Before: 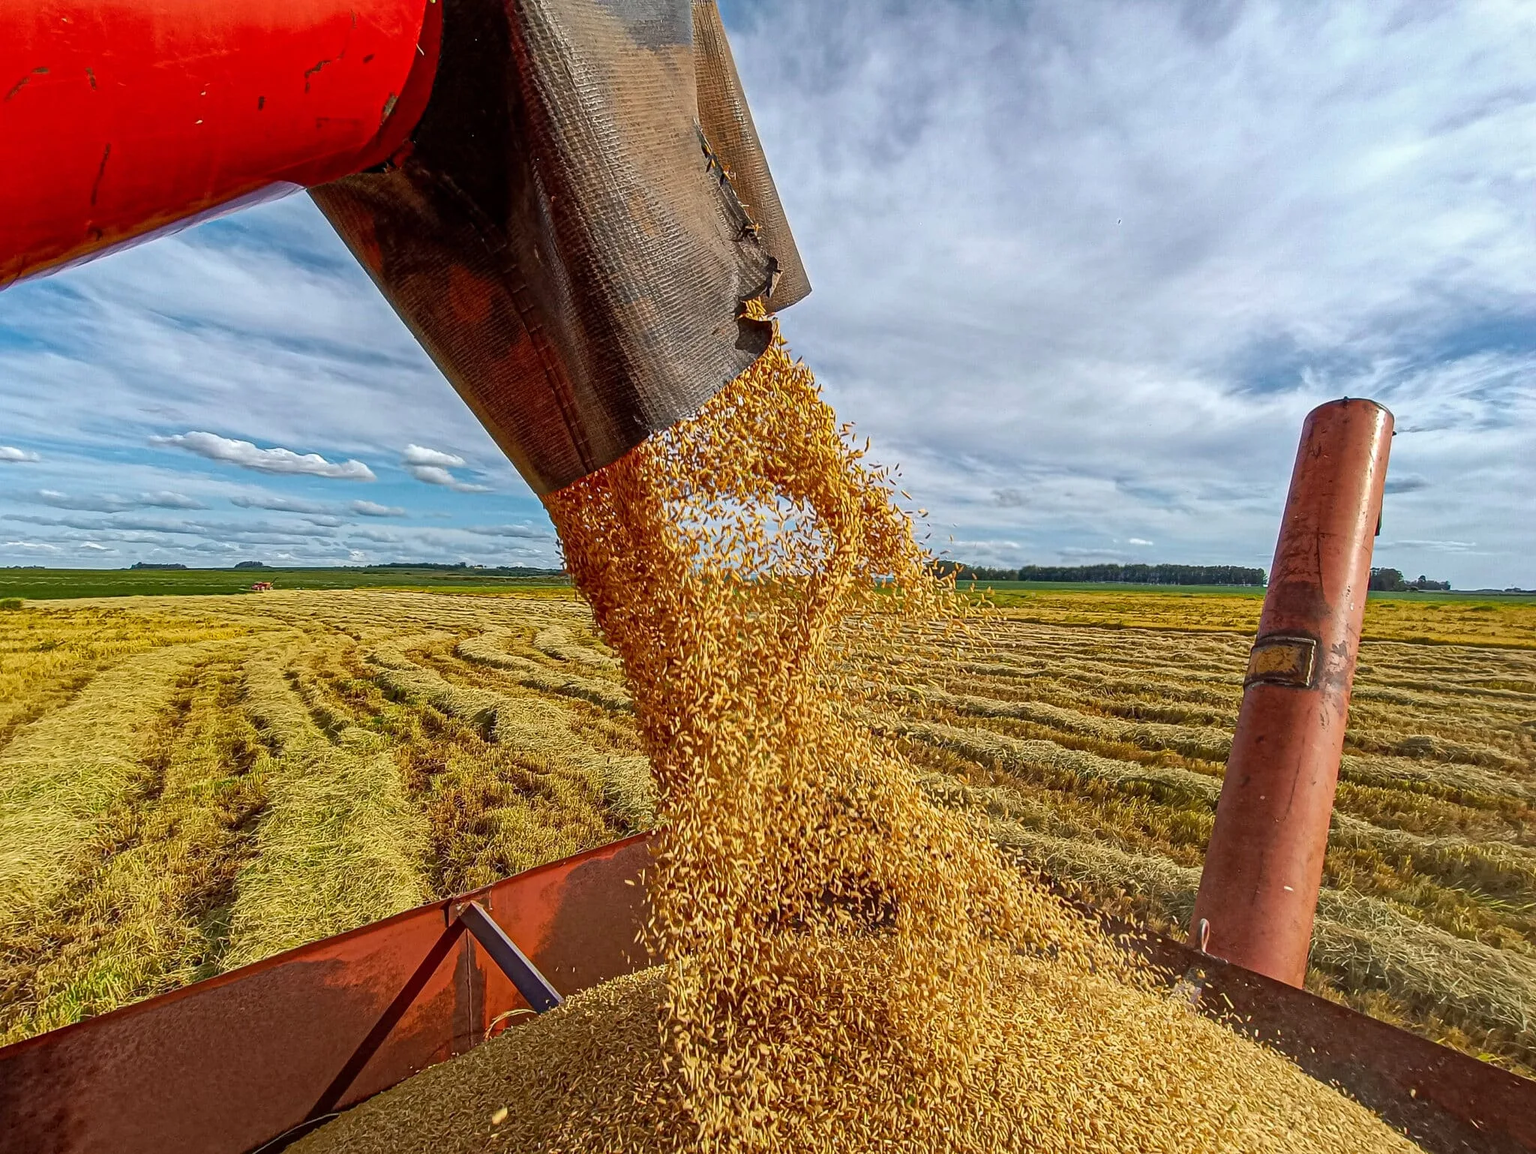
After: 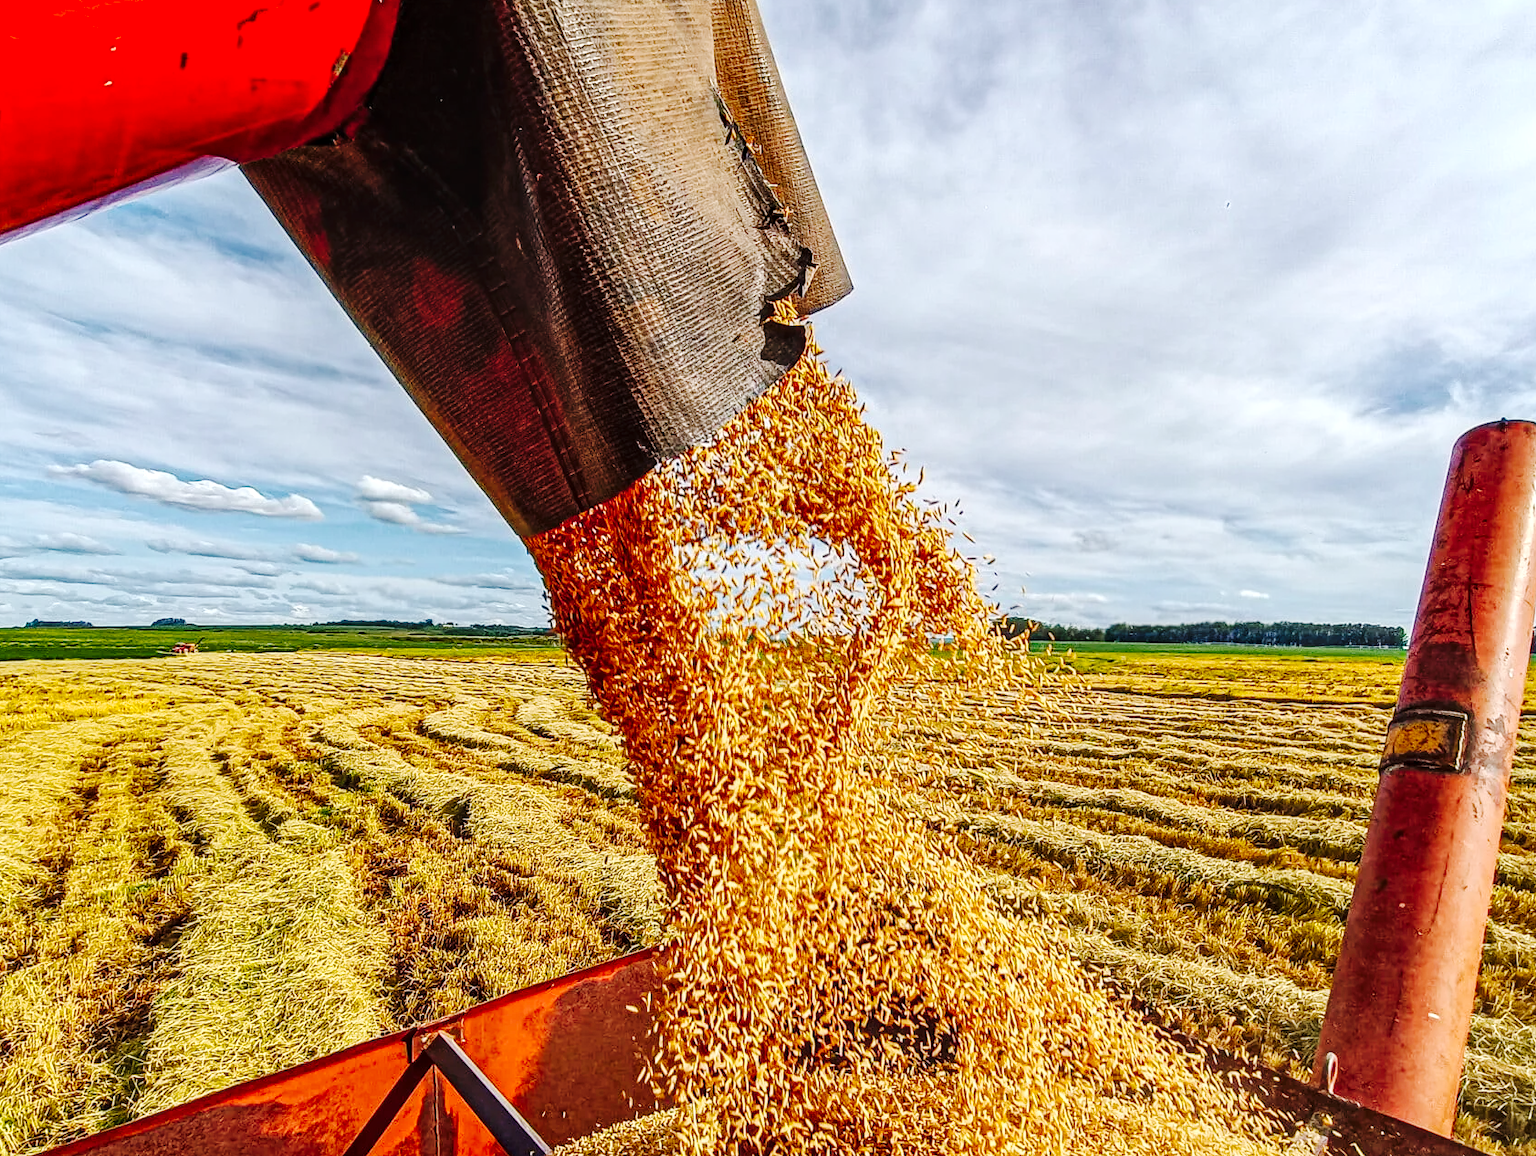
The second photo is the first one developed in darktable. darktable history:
local contrast: on, module defaults
tone curve: curves: ch0 [(0, 0) (0.003, 0.002) (0.011, 0.008) (0.025, 0.017) (0.044, 0.027) (0.069, 0.037) (0.1, 0.052) (0.136, 0.074) (0.177, 0.11) (0.224, 0.155) (0.277, 0.237) (0.335, 0.34) (0.399, 0.467) (0.468, 0.584) (0.543, 0.683) (0.623, 0.762) (0.709, 0.827) (0.801, 0.888) (0.898, 0.947) (1, 1)], preserve colors none
exposure: exposure 0.197 EV, compensate highlight preservation false
crop and rotate: left 7.224%, top 4.643%, right 10.583%, bottom 12.934%
